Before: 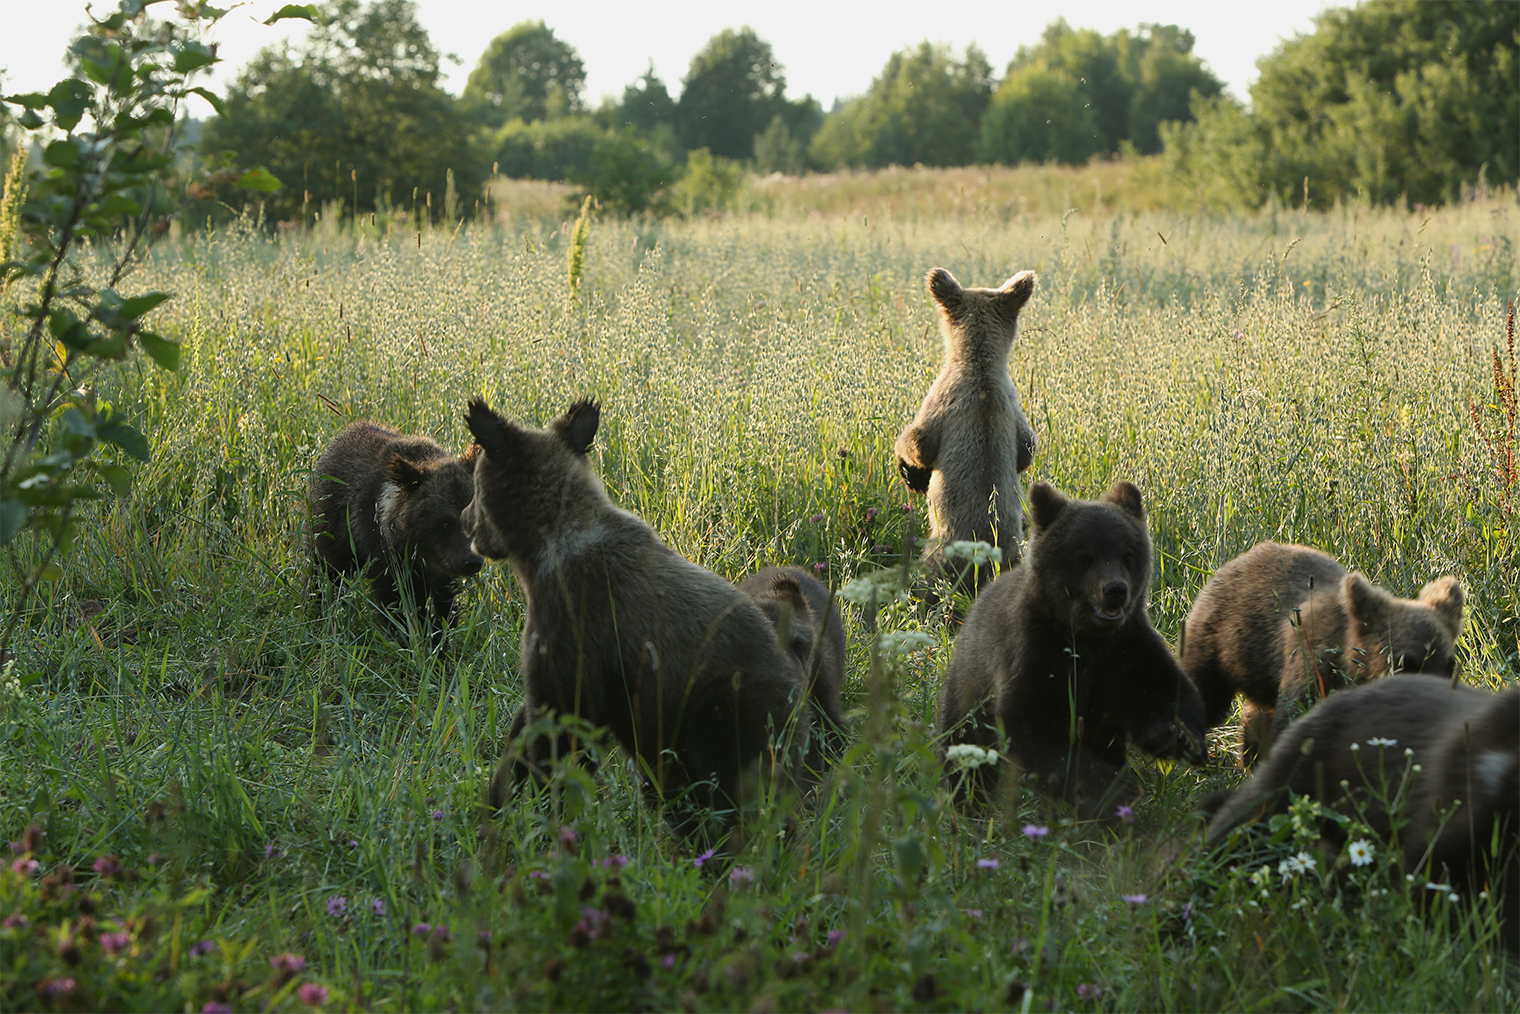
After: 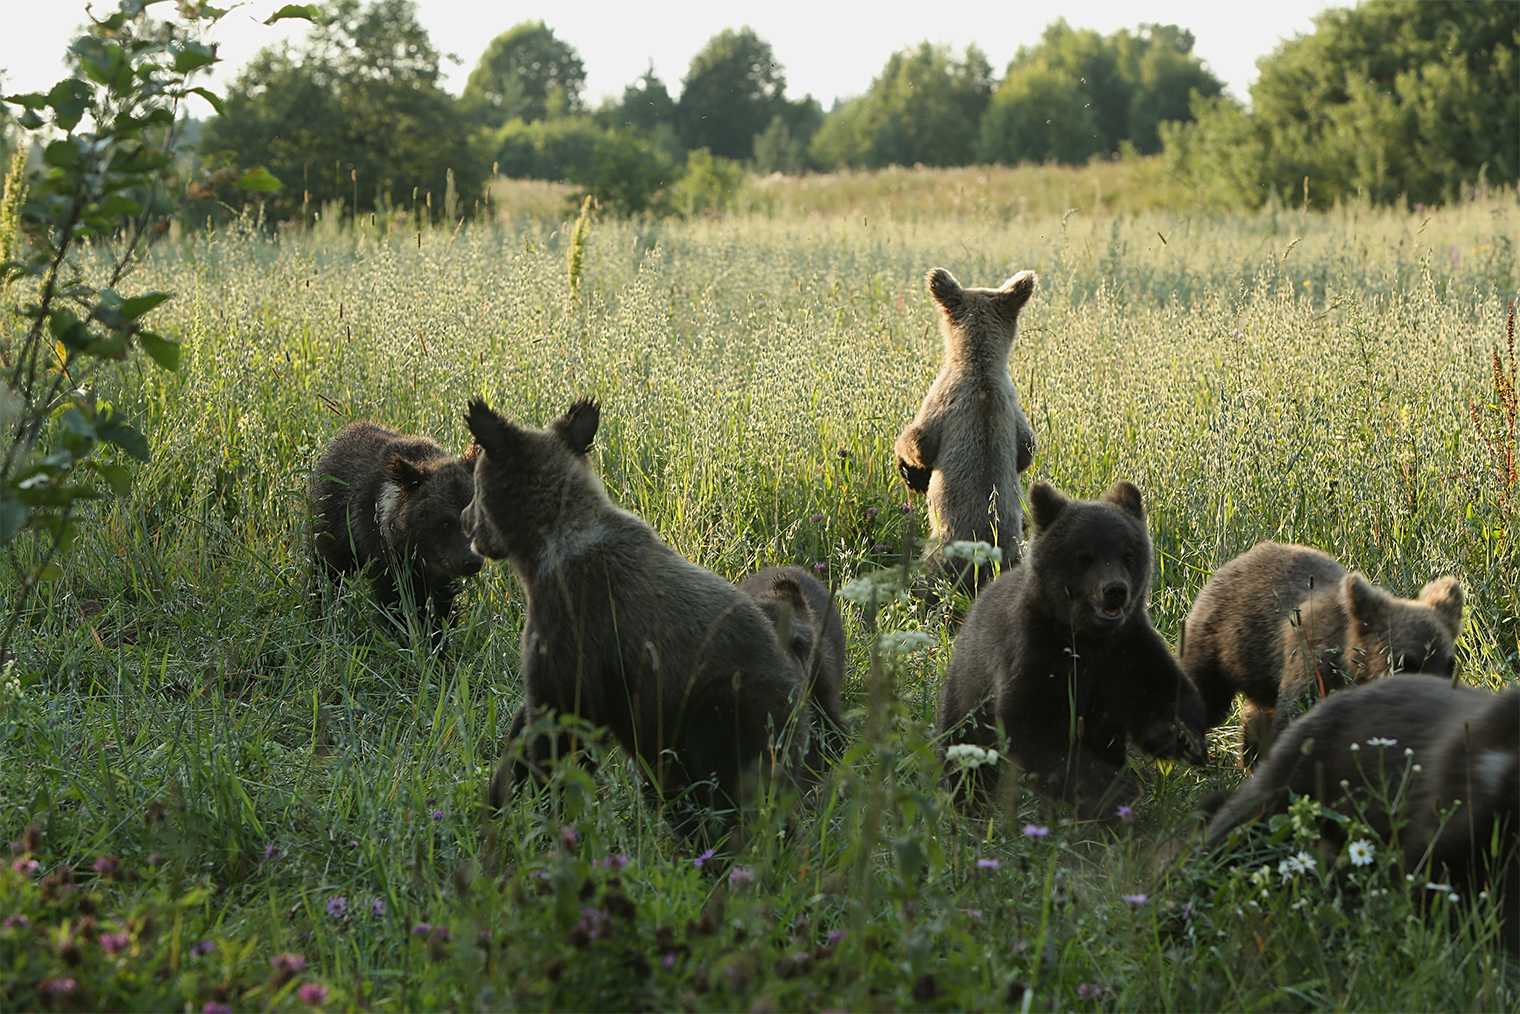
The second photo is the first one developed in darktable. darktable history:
sharpen: amount 0.2
local contrast: mode bilateral grid, contrast 11, coarseness 24, detail 112%, midtone range 0.2
